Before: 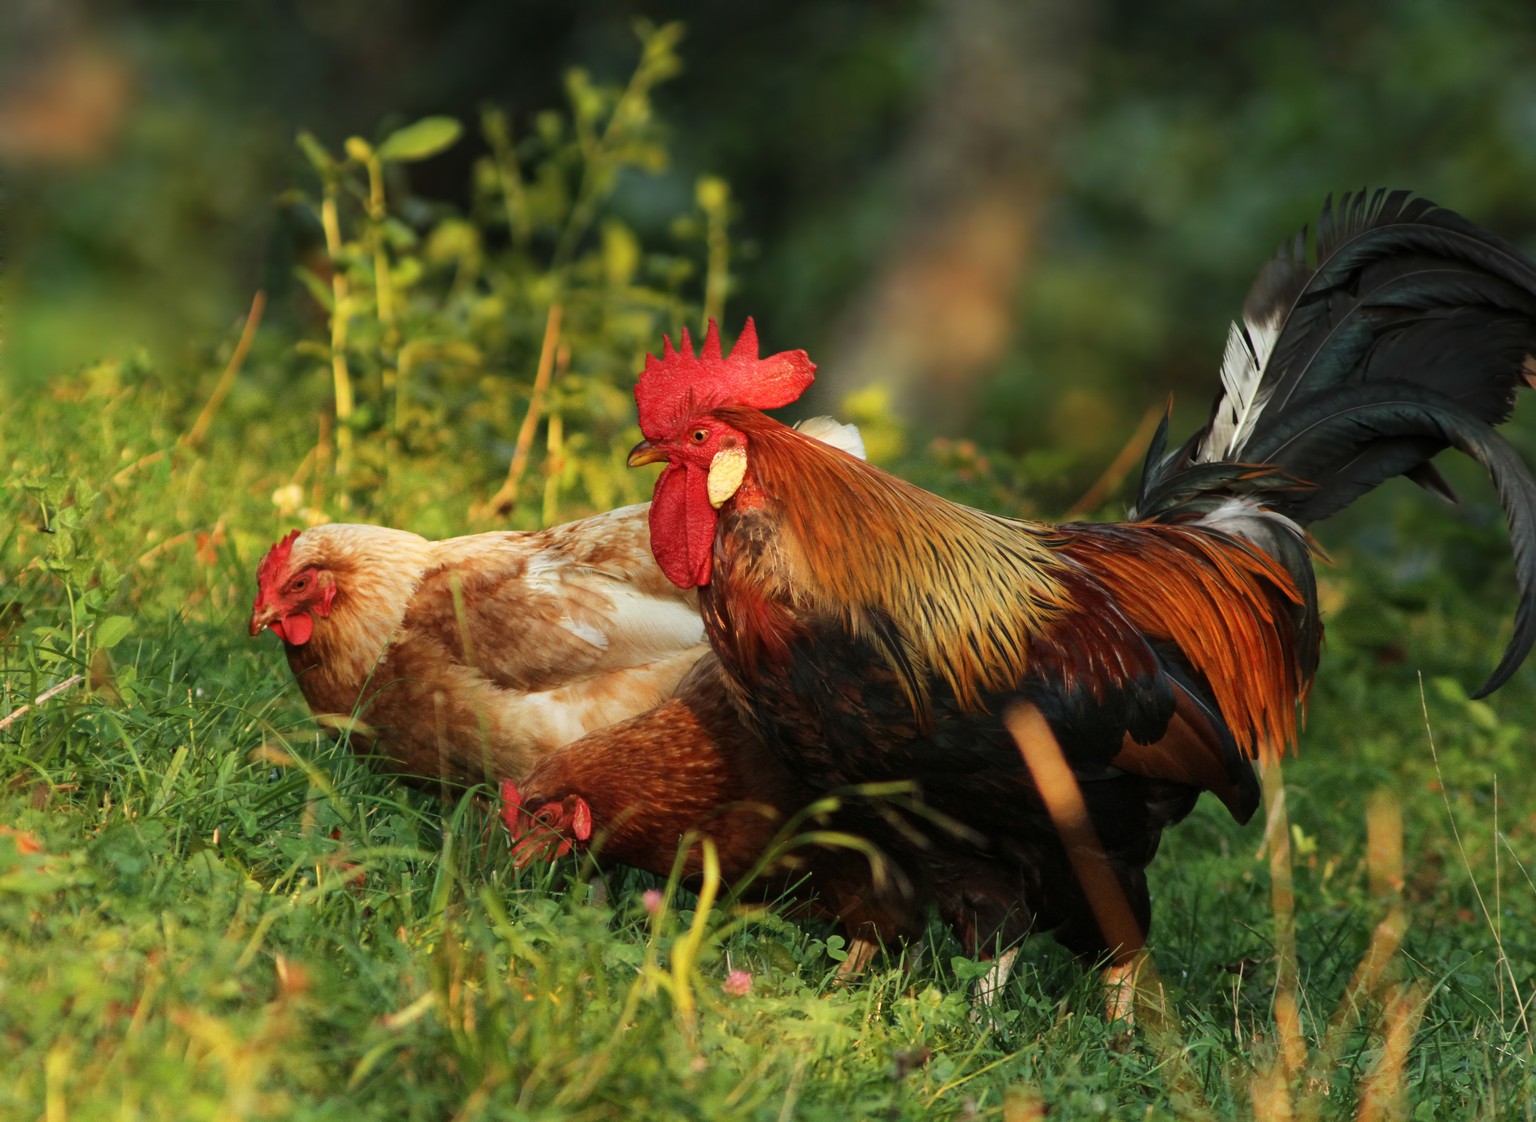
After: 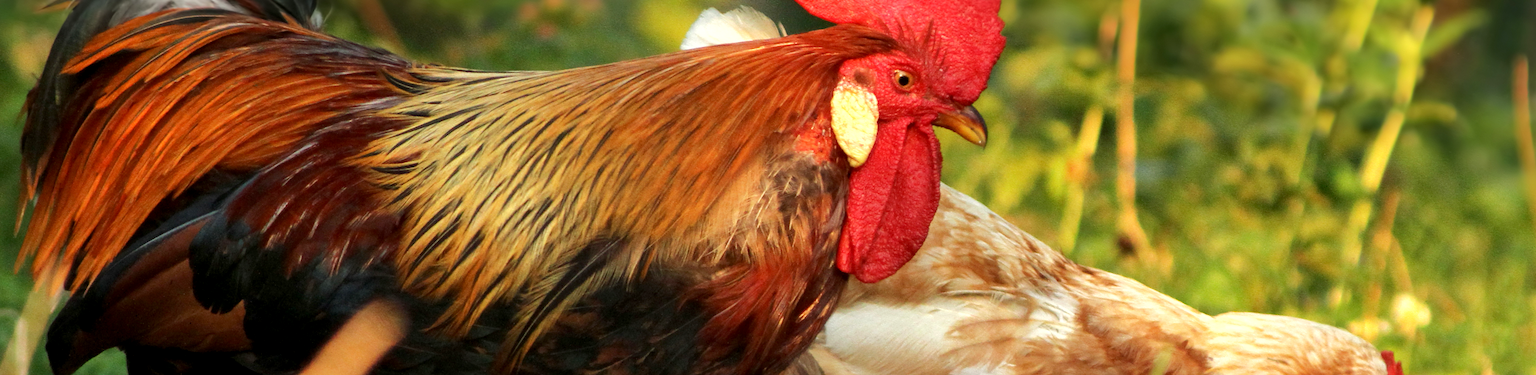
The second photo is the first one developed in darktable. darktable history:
shadows and highlights: shadows 10, white point adjustment 1, highlights -40
exposure: black level correction 0.003, exposure 0.383 EV, compensate highlight preservation false
crop and rotate: angle 16.12°, top 30.835%, bottom 35.653%
